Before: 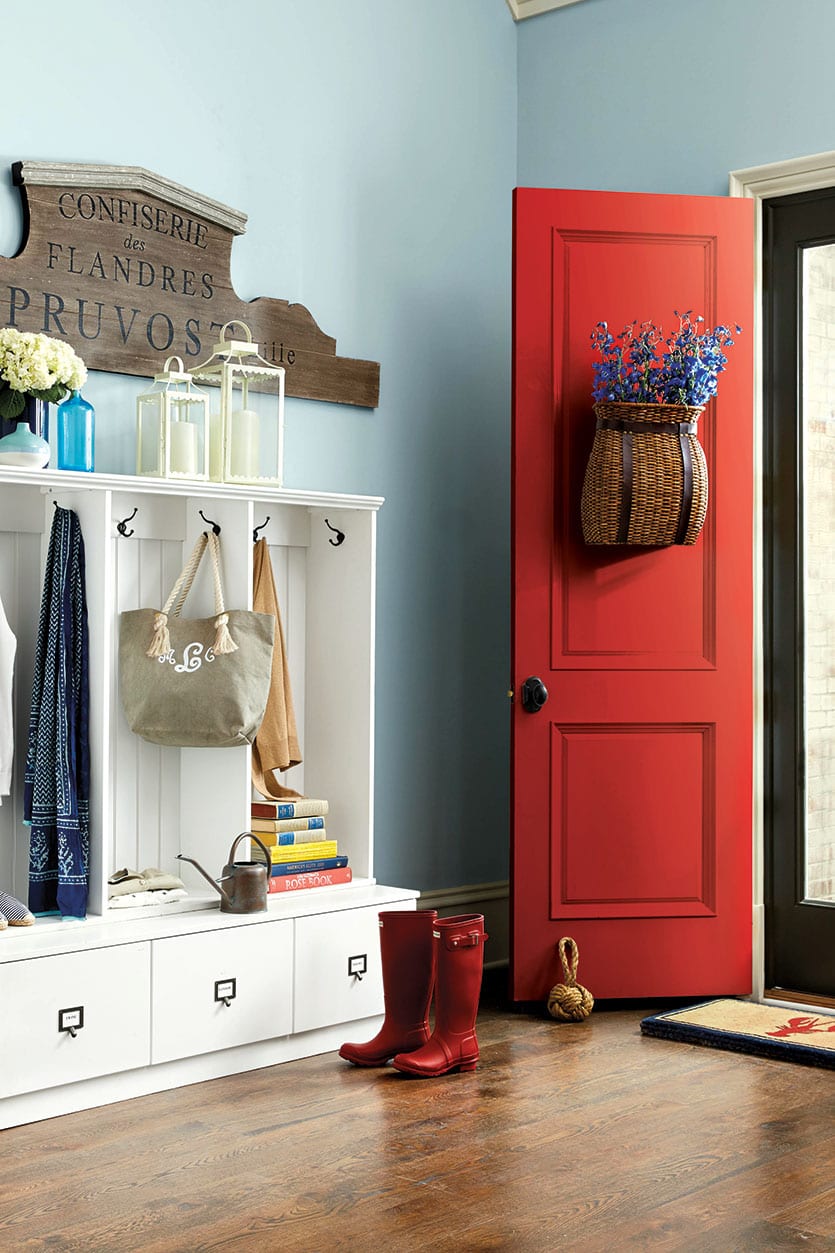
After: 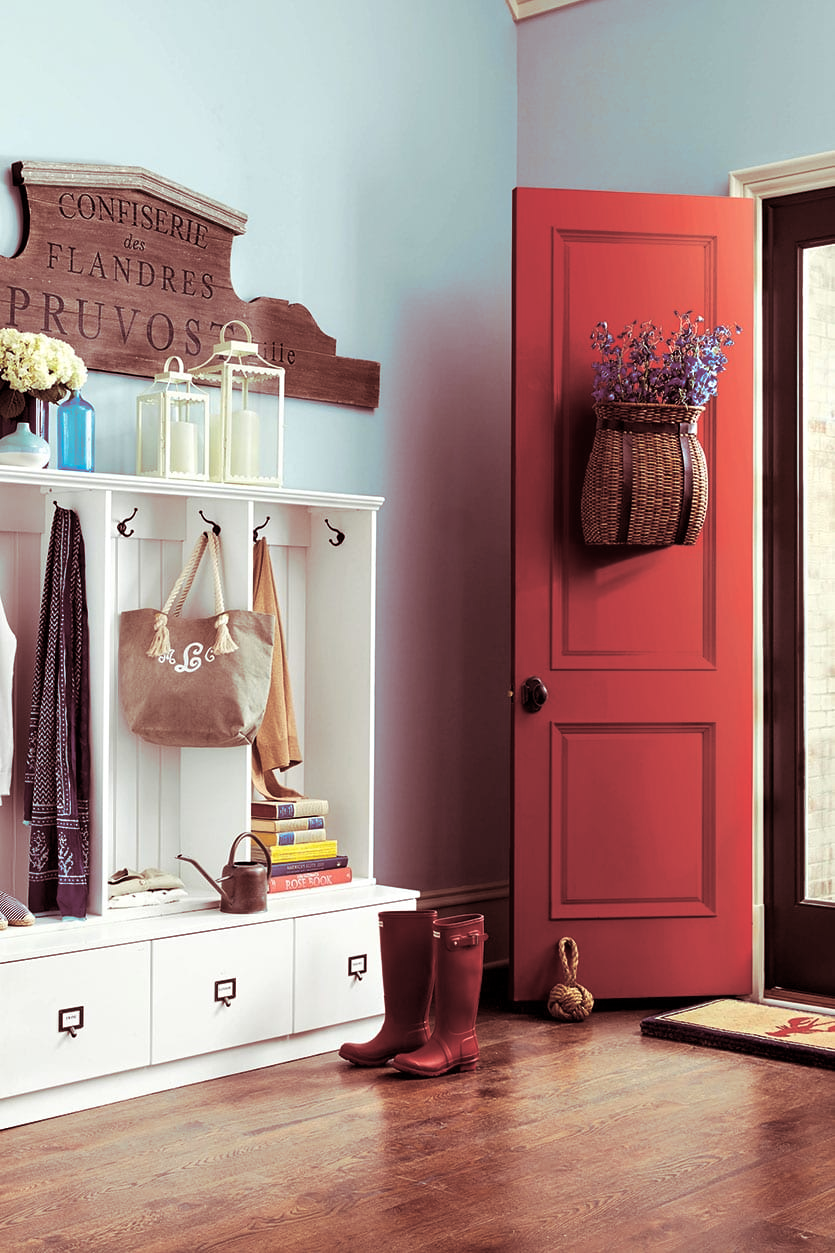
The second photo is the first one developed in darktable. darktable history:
tone equalizer: on, module defaults
split-toning: highlights › hue 187.2°, highlights › saturation 0.83, balance -68.05, compress 56.43%
